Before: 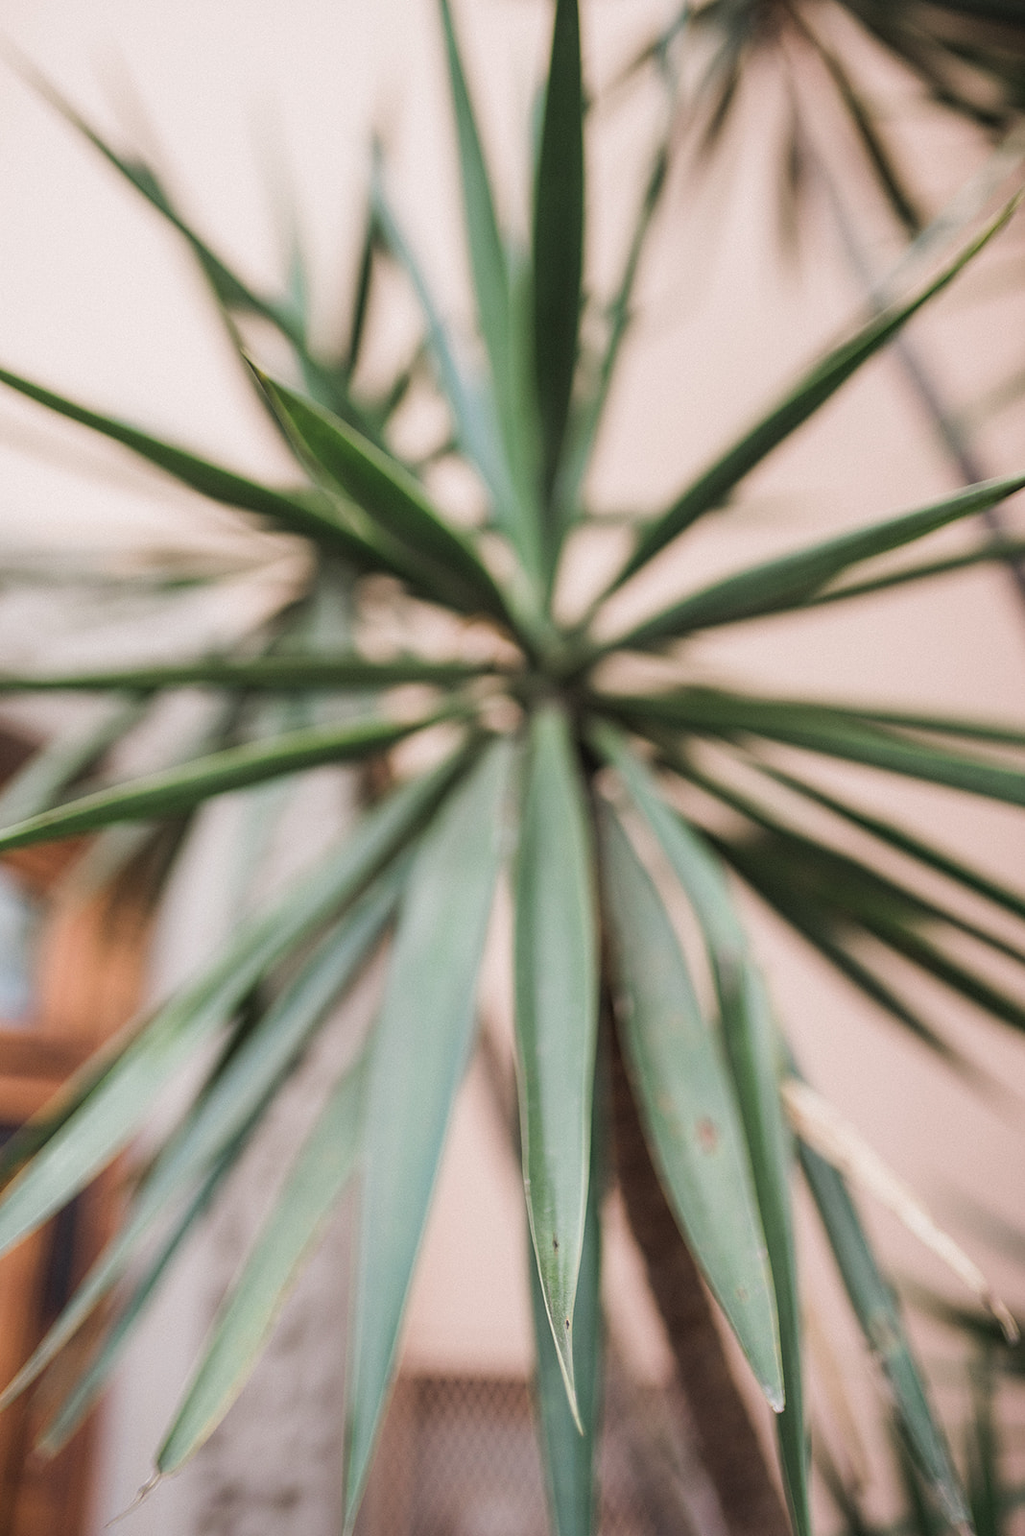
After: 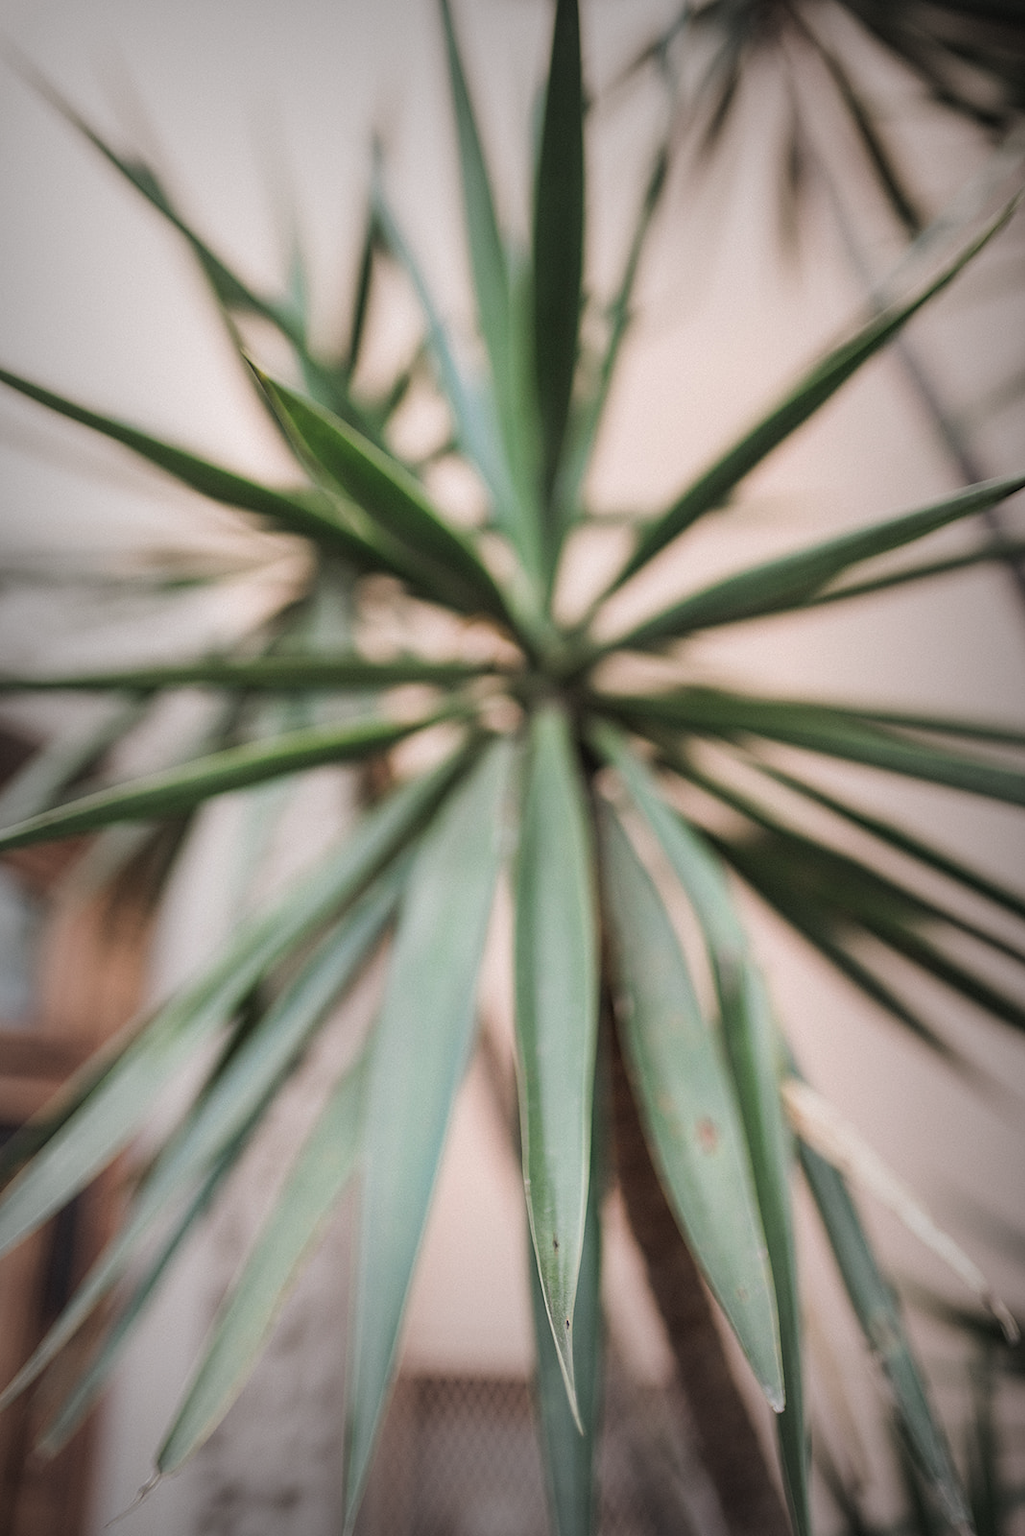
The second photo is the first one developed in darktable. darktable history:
vignetting: fall-off start 53.22%, automatic ratio true, width/height ratio 1.312, shape 0.227
